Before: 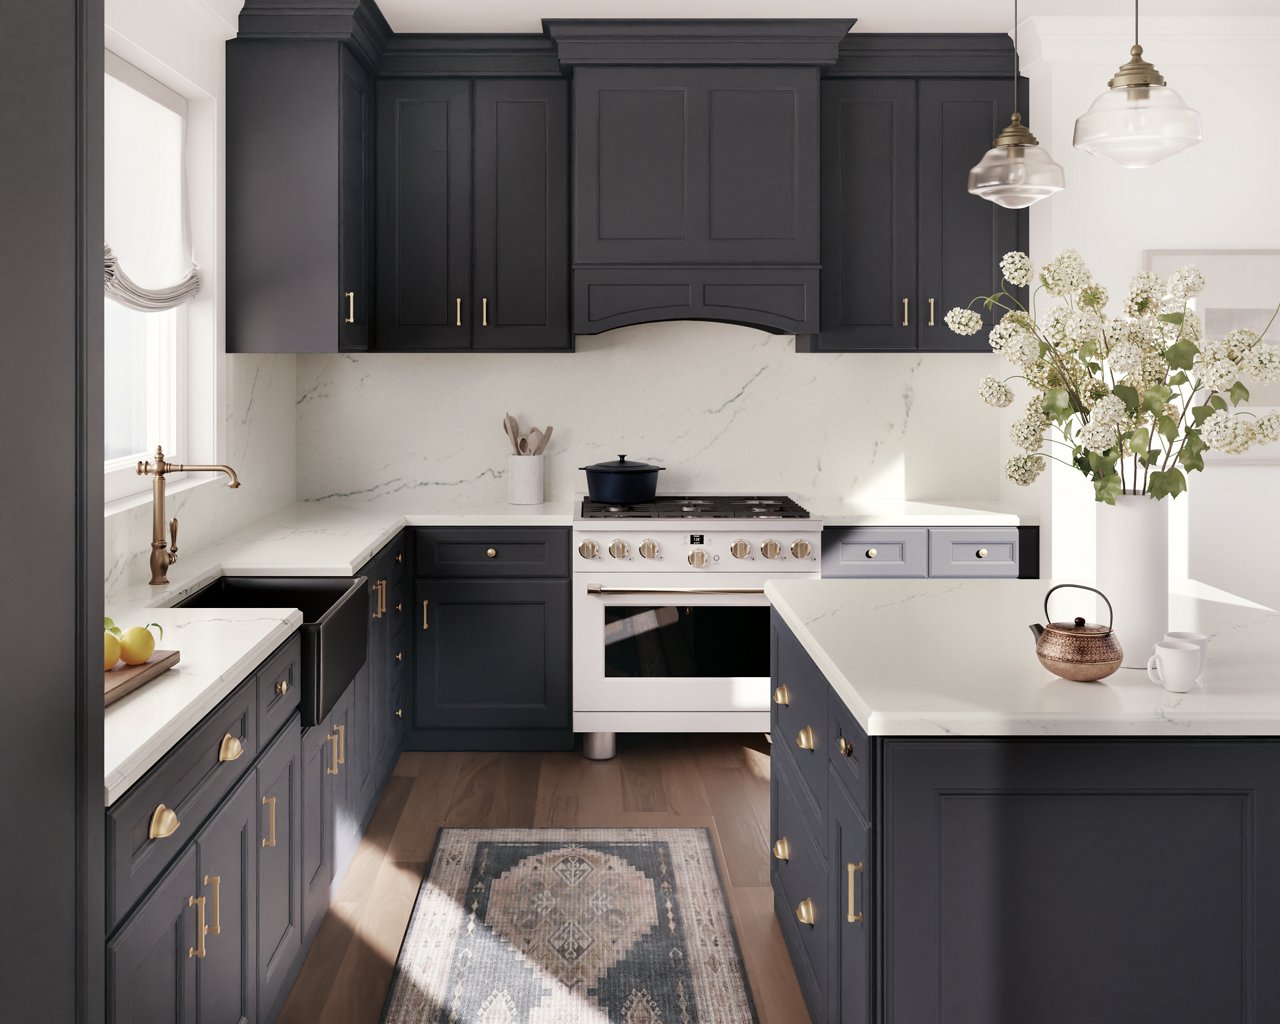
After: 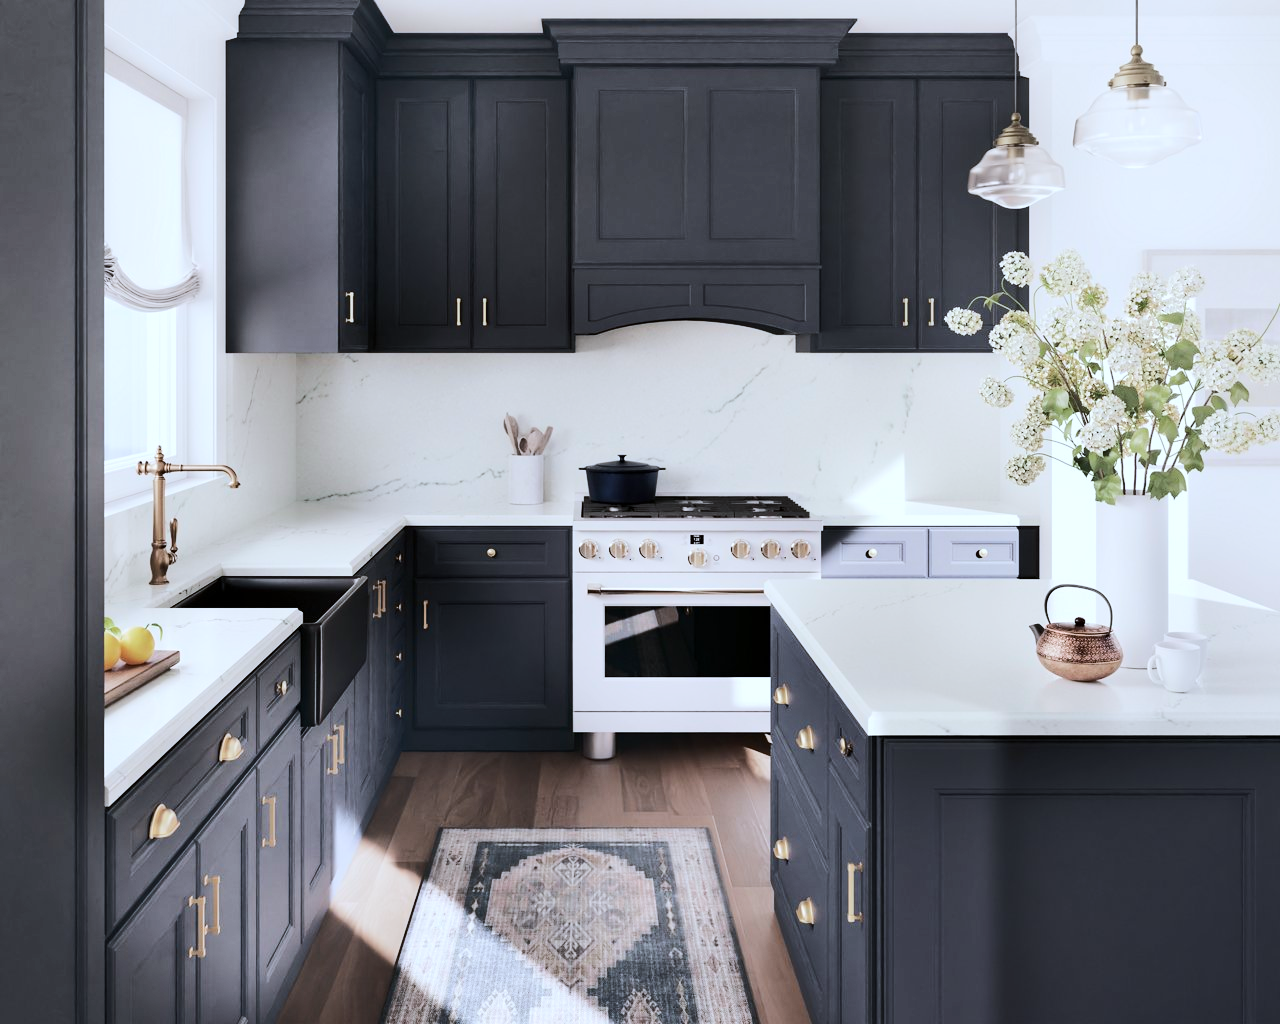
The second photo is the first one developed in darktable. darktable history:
color calibration: x 0.37, y 0.382, temperature 4313.32 K
rgb curve: curves: ch0 [(0, 0) (0.284, 0.292) (0.505, 0.644) (1, 1)]; ch1 [(0, 0) (0.284, 0.292) (0.505, 0.644) (1, 1)]; ch2 [(0, 0) (0.284, 0.292) (0.505, 0.644) (1, 1)], compensate middle gray true
